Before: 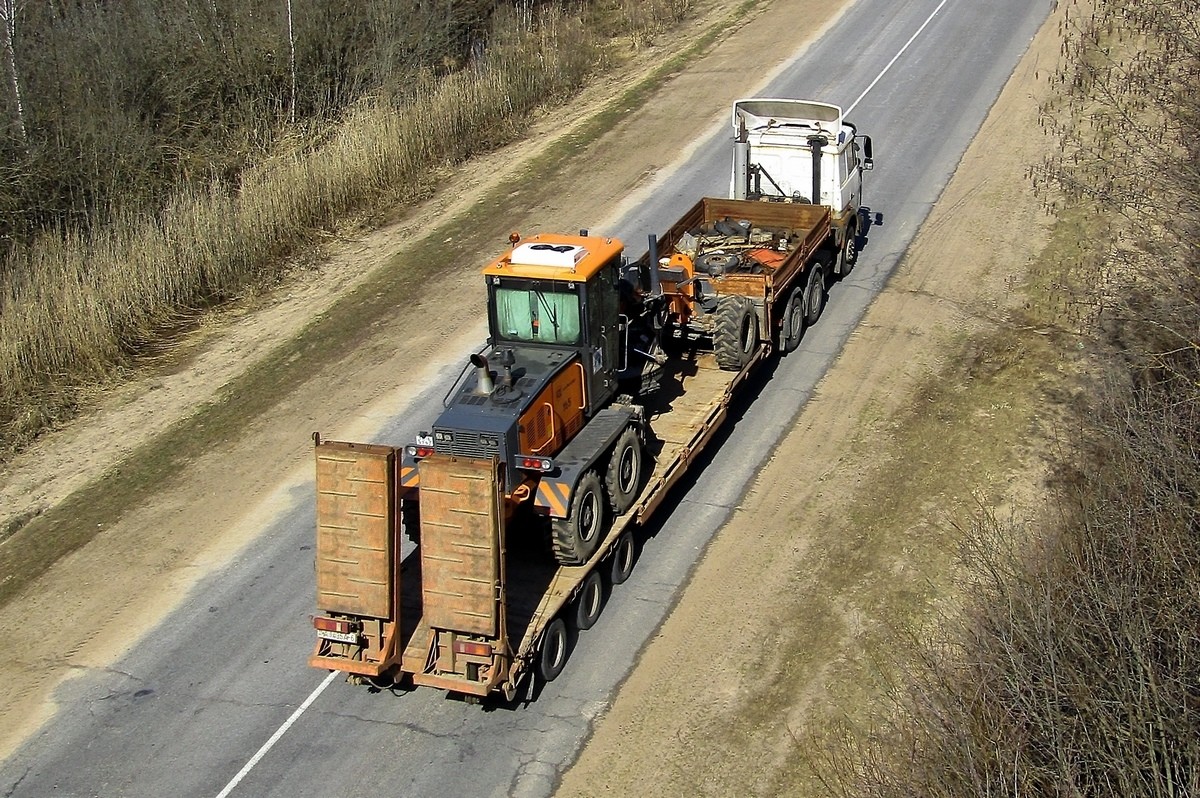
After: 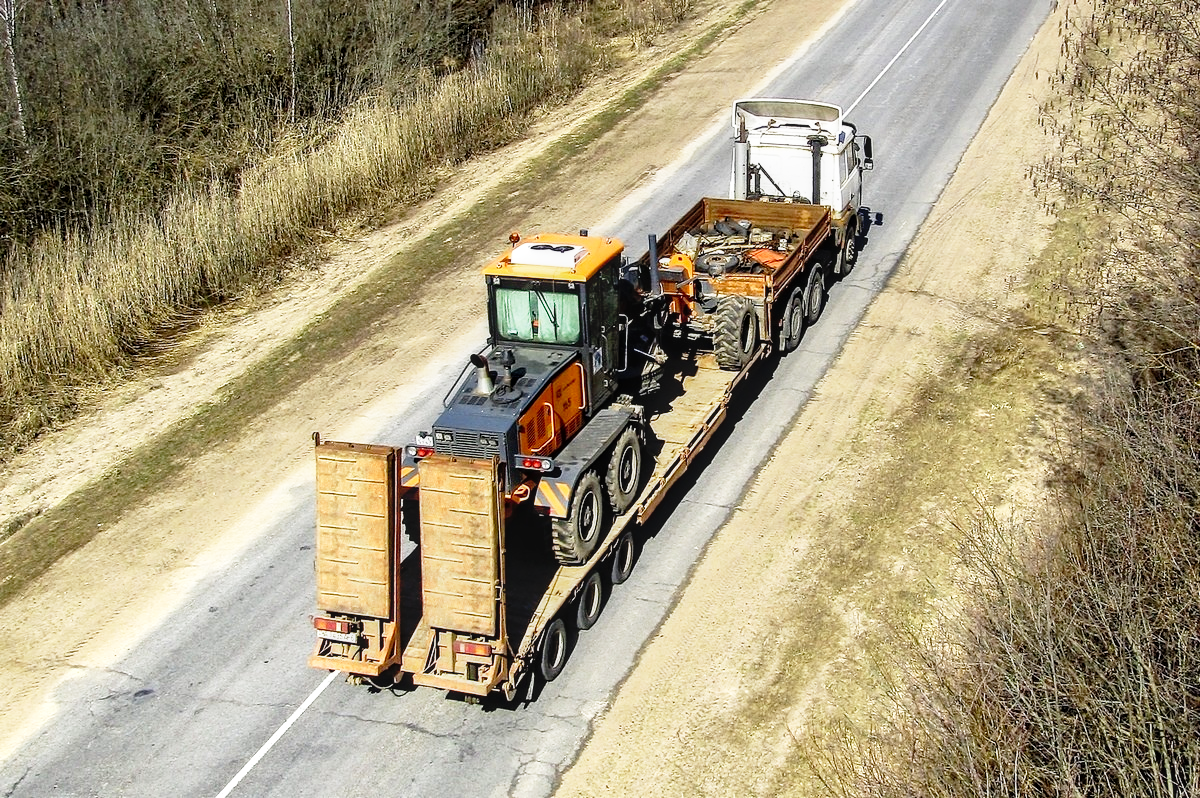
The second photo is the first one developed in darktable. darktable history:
graduated density: on, module defaults
local contrast: on, module defaults
base curve: curves: ch0 [(0, 0) (0.012, 0.01) (0.073, 0.168) (0.31, 0.711) (0.645, 0.957) (1, 1)], preserve colors none
